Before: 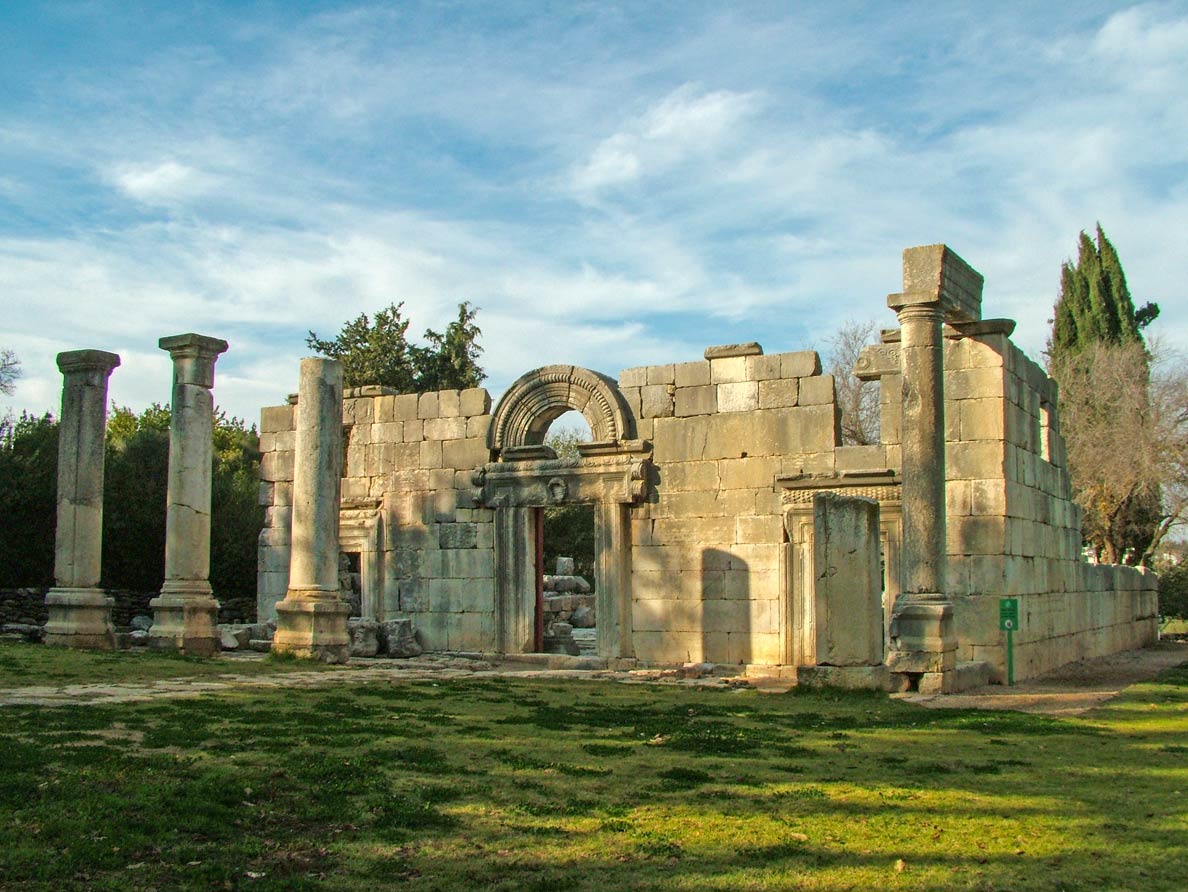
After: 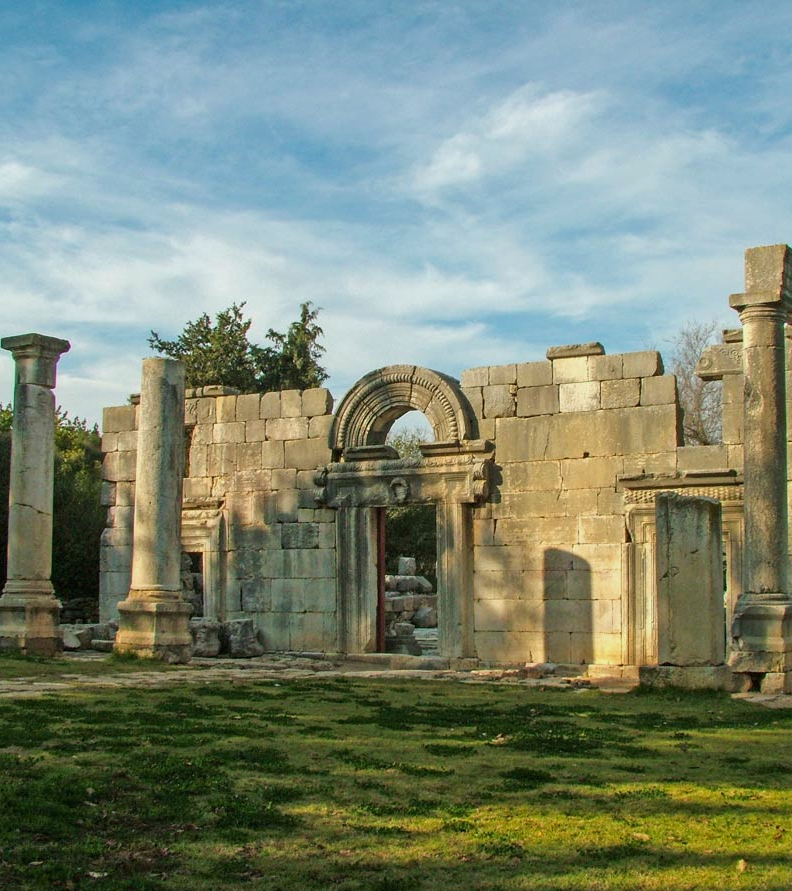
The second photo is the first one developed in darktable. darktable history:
crop and rotate: left 13.379%, right 19.915%
exposure: exposure -0.217 EV, compensate highlight preservation false
